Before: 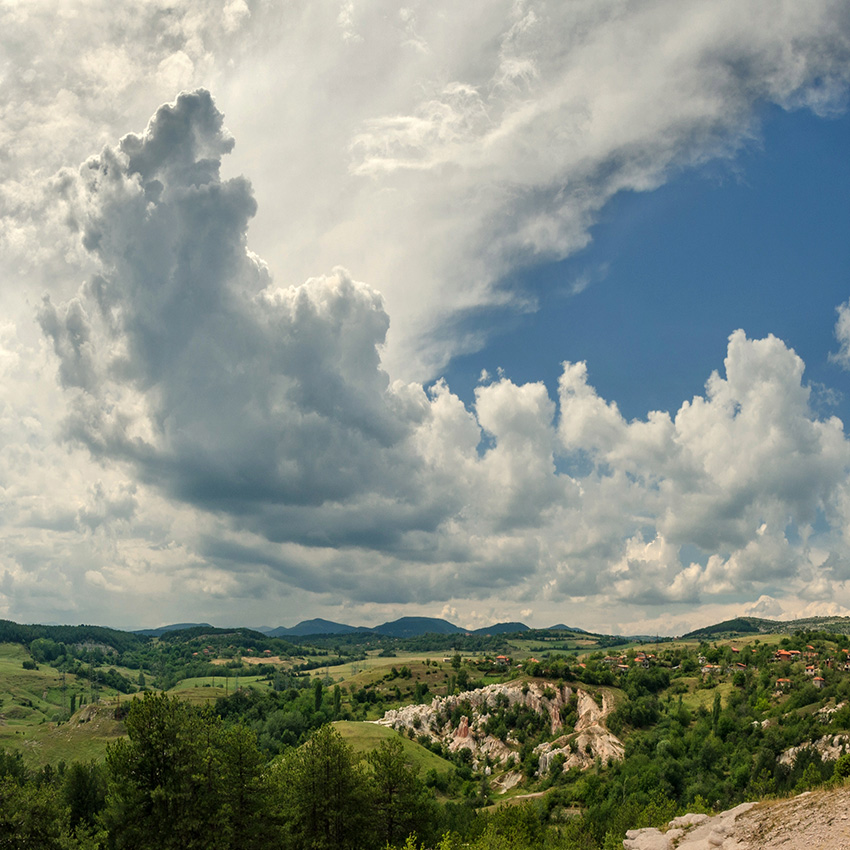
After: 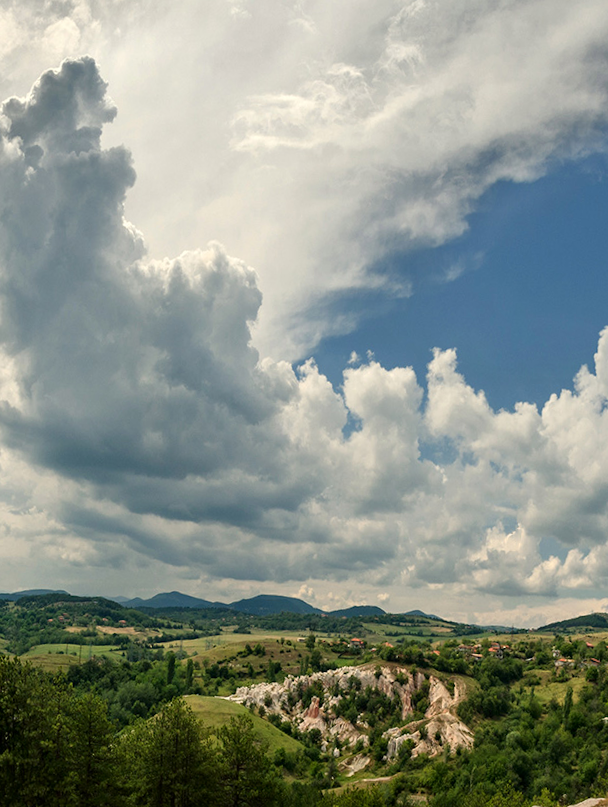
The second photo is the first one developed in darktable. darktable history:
crop and rotate: angle -3.06°, left 13.916%, top 0.029%, right 10.822%, bottom 0.051%
shadows and highlights: shadows -31.42, highlights 29.25
